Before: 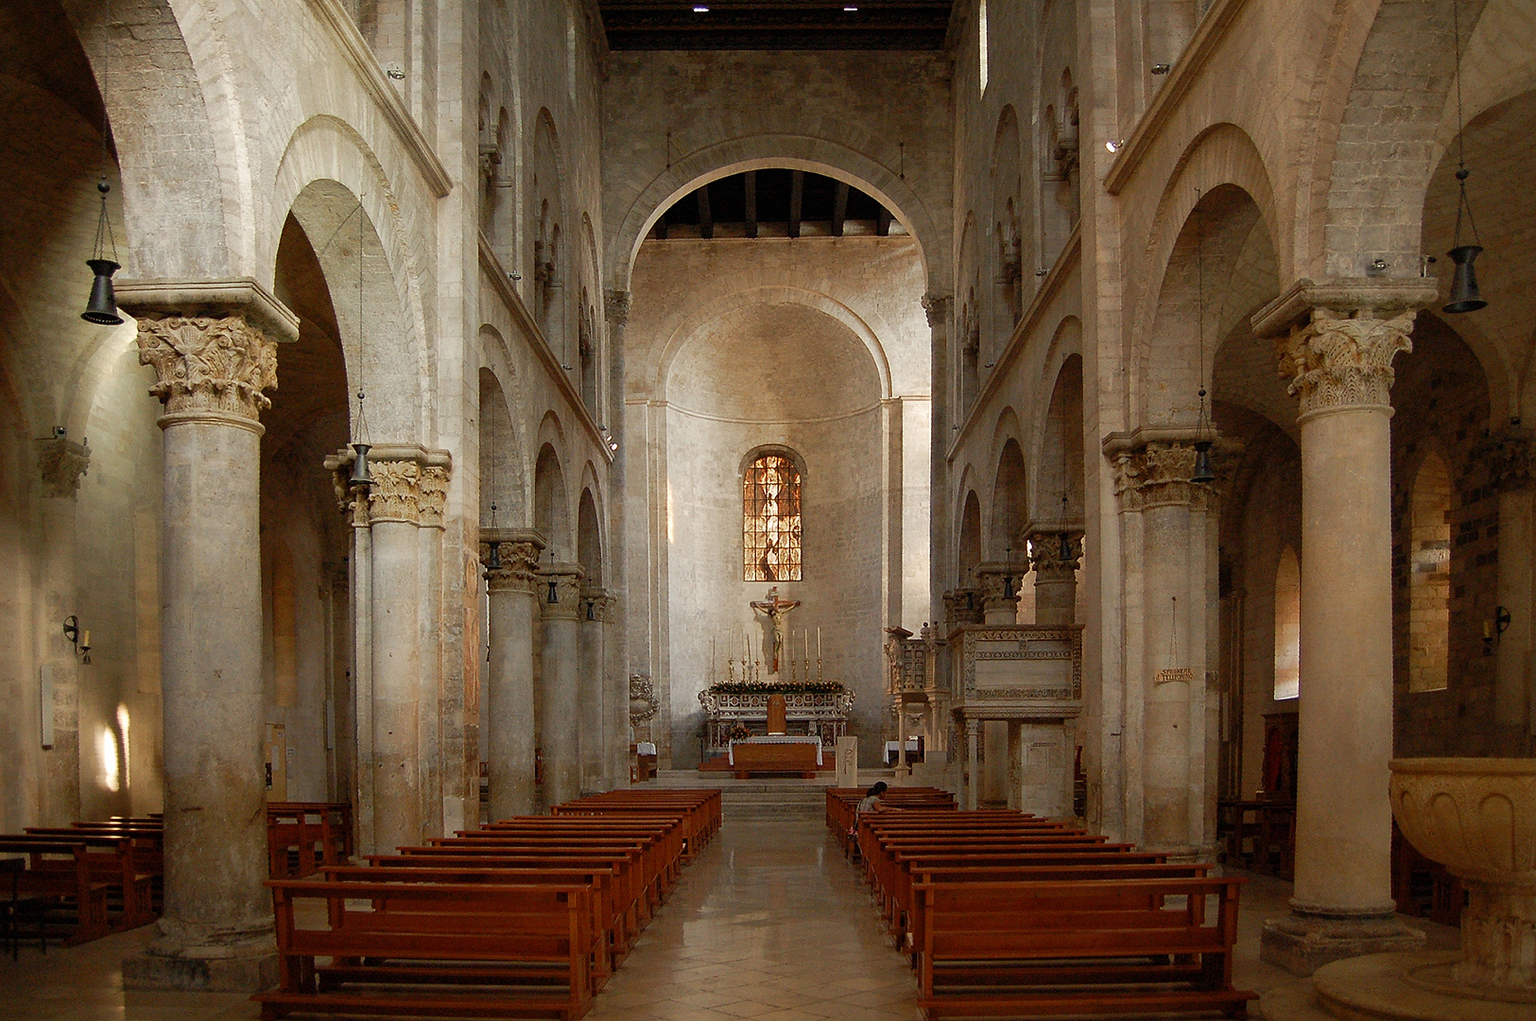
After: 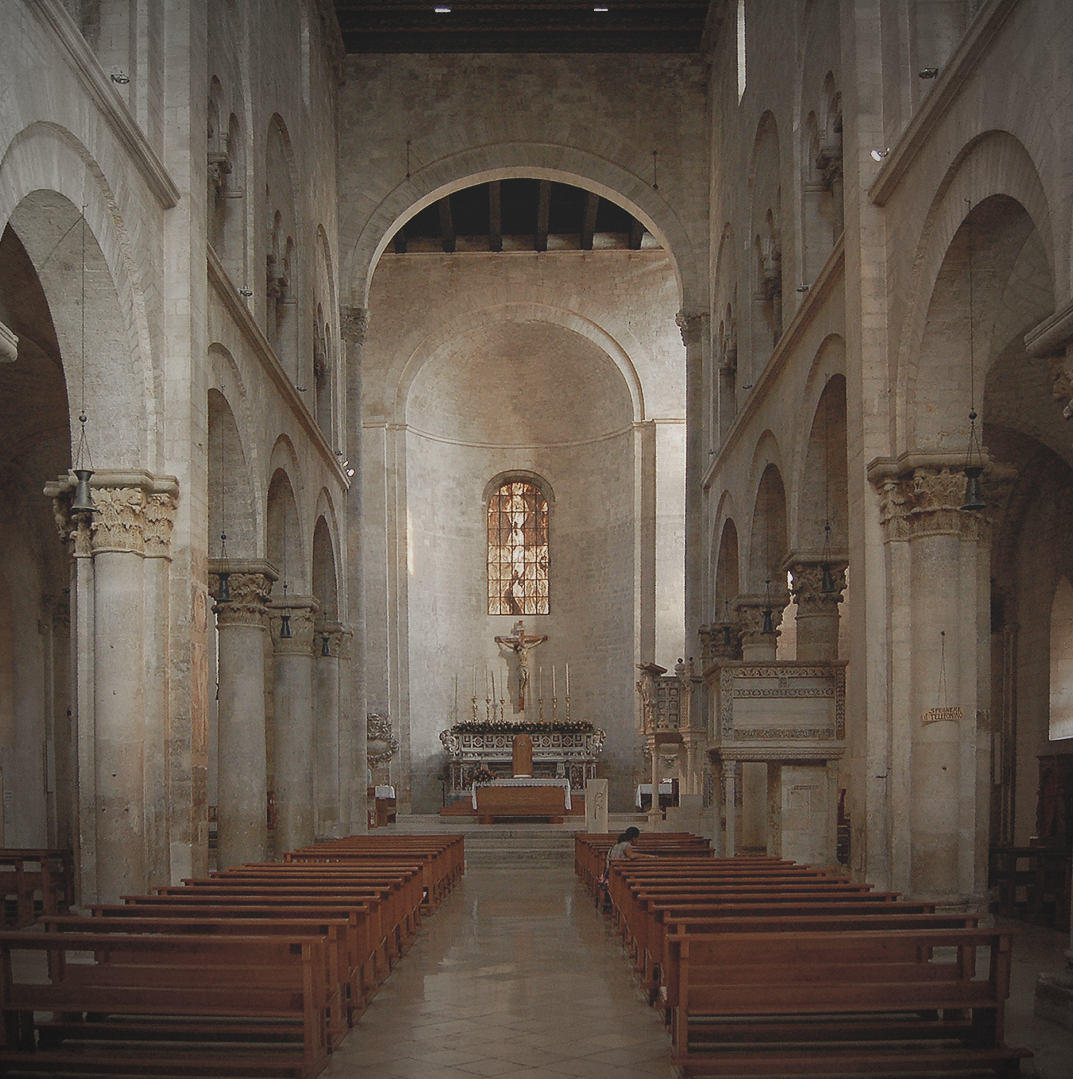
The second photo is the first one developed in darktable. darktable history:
crop and rotate: left 18.442%, right 15.508%
bloom: size 5%, threshold 95%, strength 15%
contrast brightness saturation: contrast -0.26, saturation -0.43
haze removal: strength 0.12, distance 0.25, compatibility mode true, adaptive false
vignetting: fall-off start 74.49%, fall-off radius 65.9%, brightness -0.628, saturation -0.68
